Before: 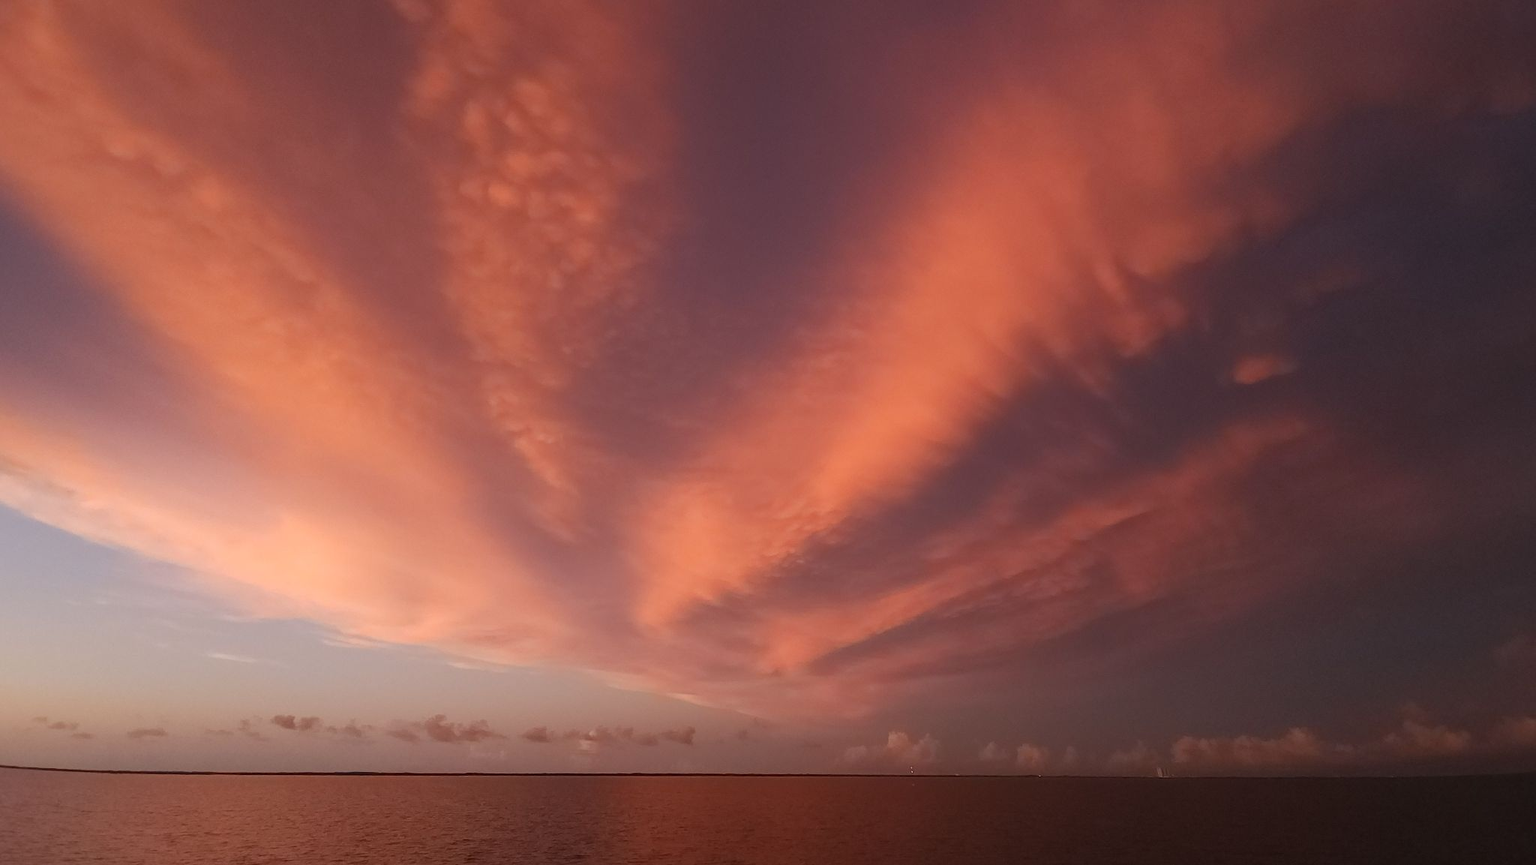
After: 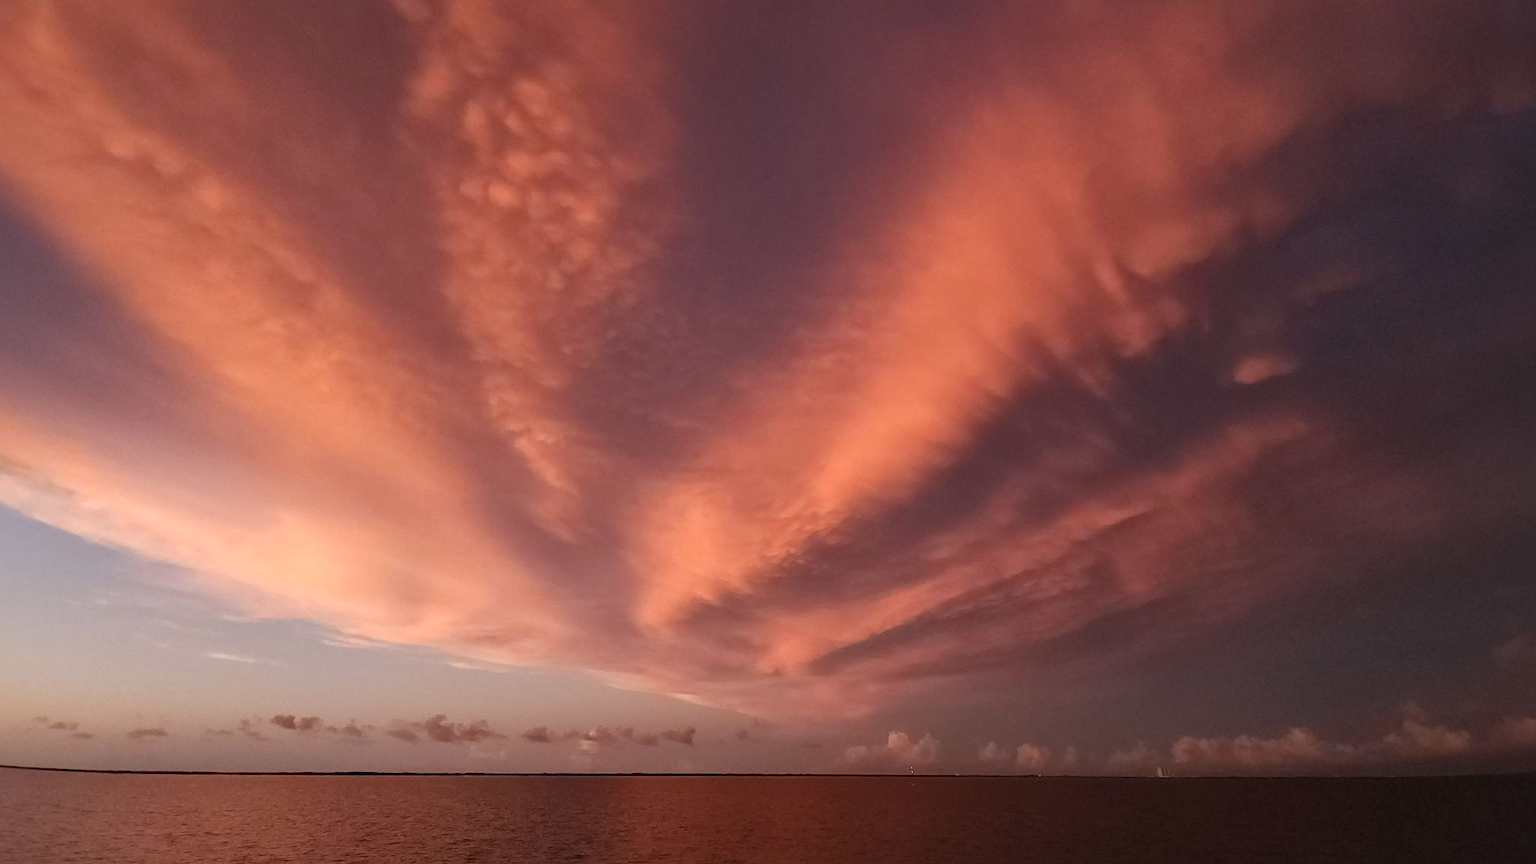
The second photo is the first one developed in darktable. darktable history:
color balance rgb: perceptual saturation grading › global saturation -0.108%
local contrast: mode bilateral grid, contrast 25, coarseness 60, detail 152%, midtone range 0.2
